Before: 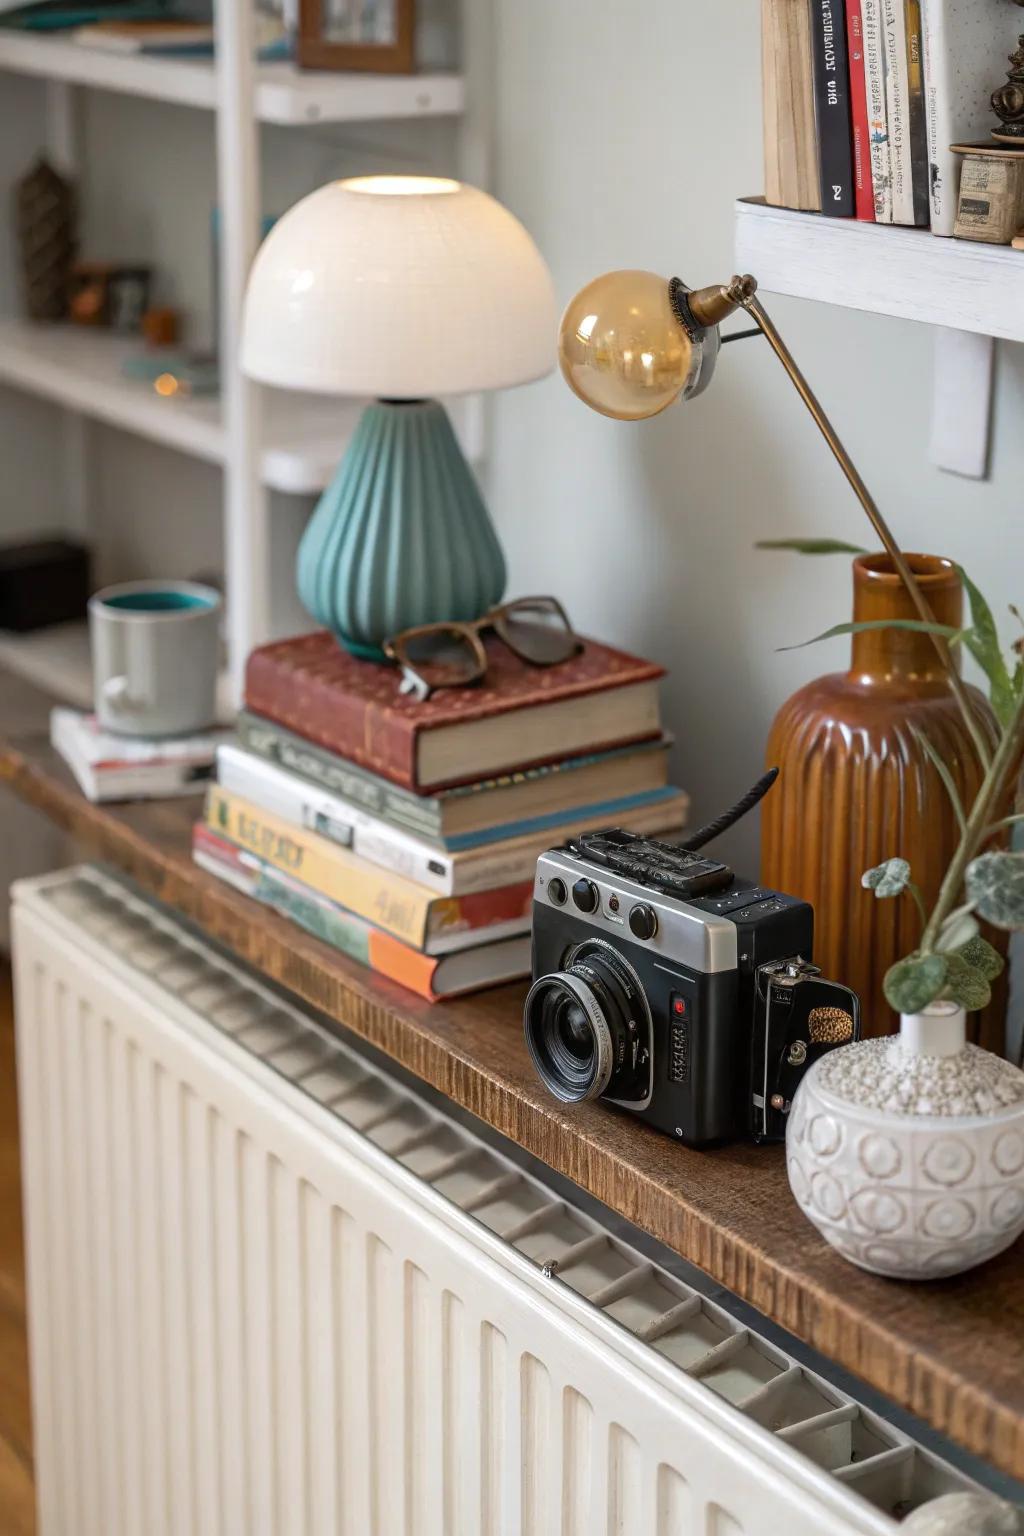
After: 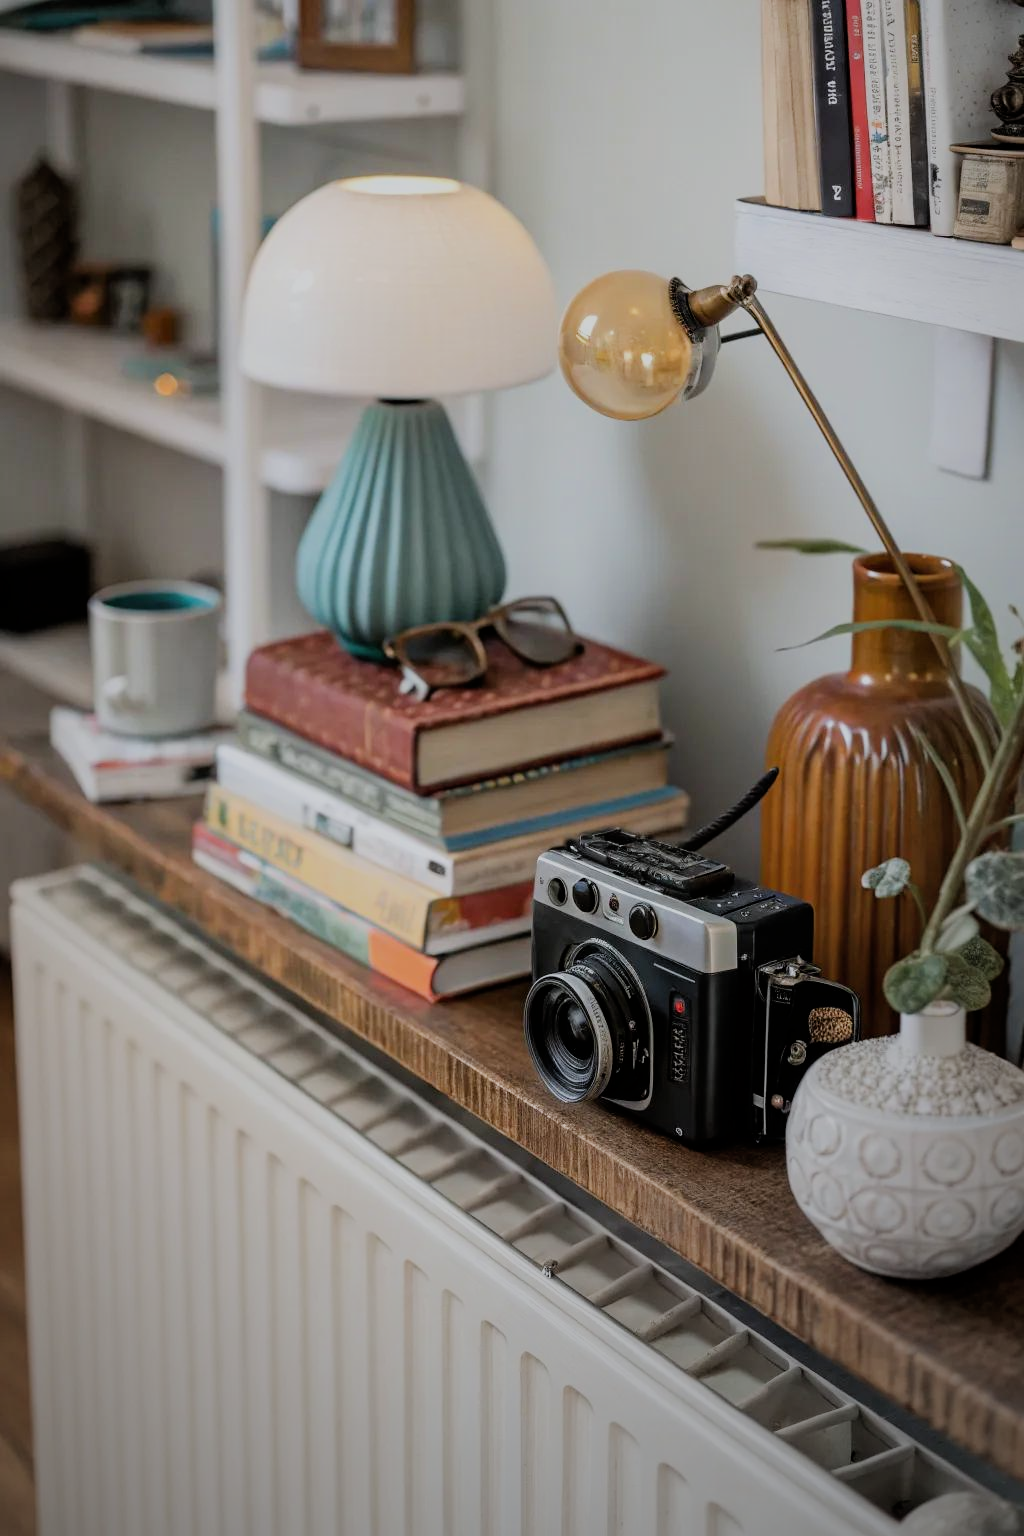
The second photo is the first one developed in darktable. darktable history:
vignetting: fall-off start 72.14%, fall-off radius 108.07%, brightness -0.713, saturation -0.488, center (-0.054, -0.359), width/height ratio 0.729
white balance: red 0.988, blue 1.017
filmic rgb: black relative exposure -7.32 EV, white relative exposure 5.09 EV, hardness 3.2
